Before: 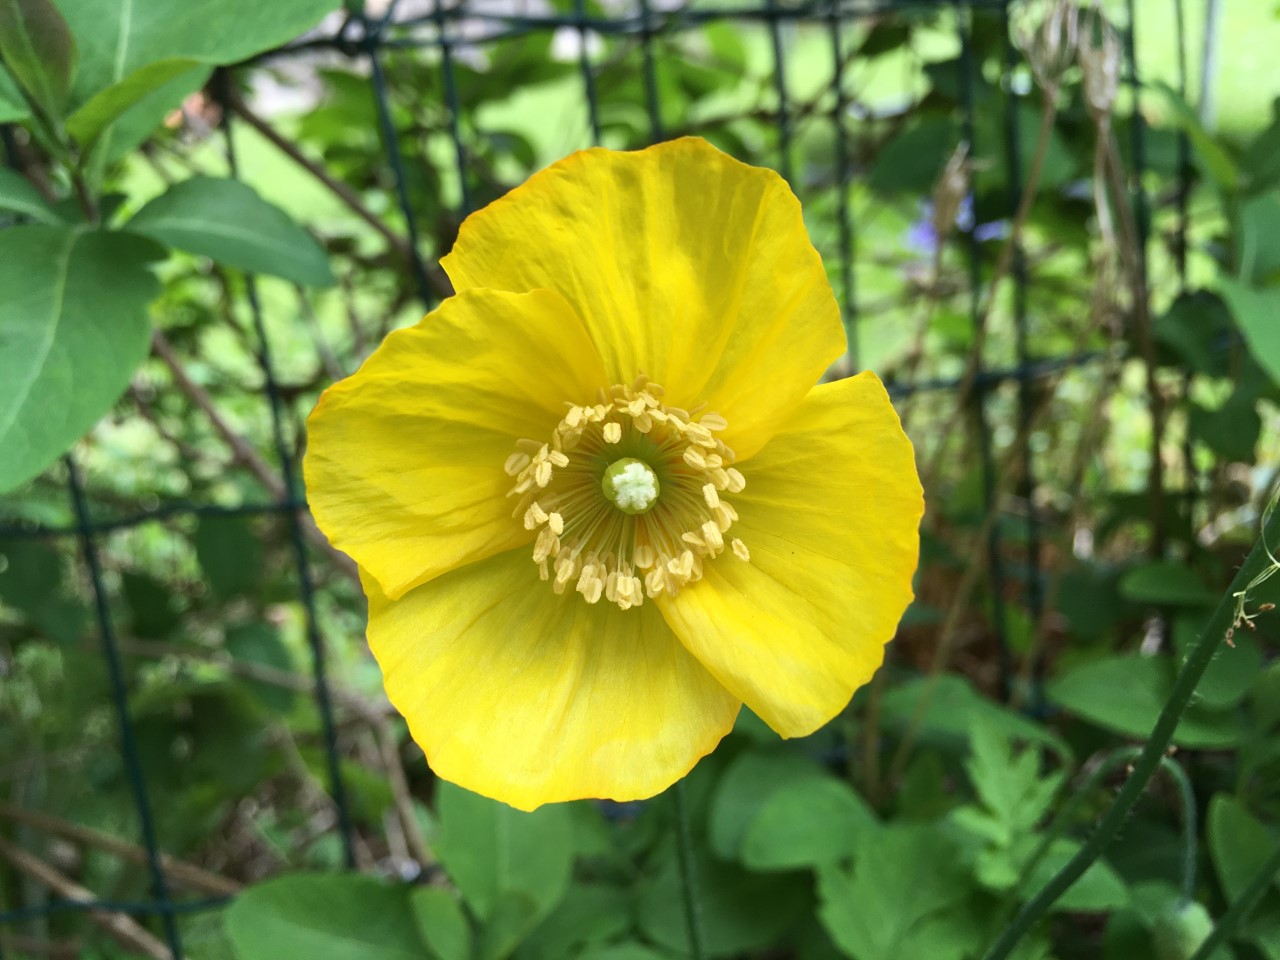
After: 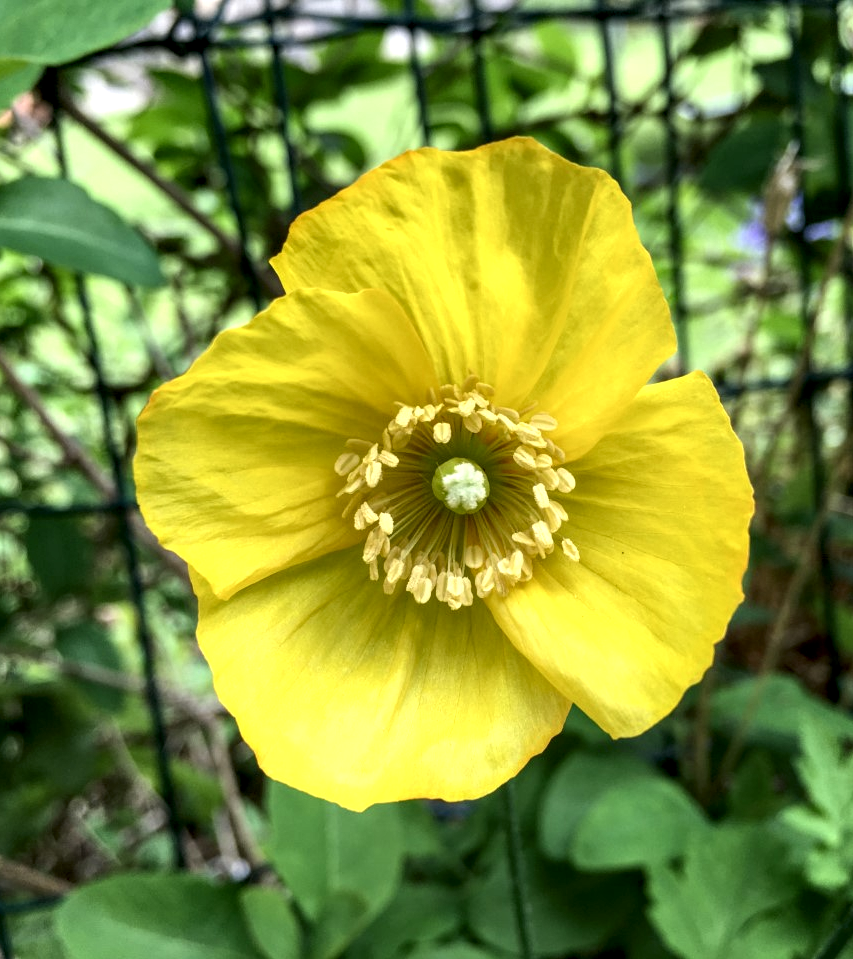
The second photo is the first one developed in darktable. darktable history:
crop and rotate: left 13.342%, right 19.991%
local contrast: highlights 65%, shadows 54%, detail 169%, midtone range 0.514
